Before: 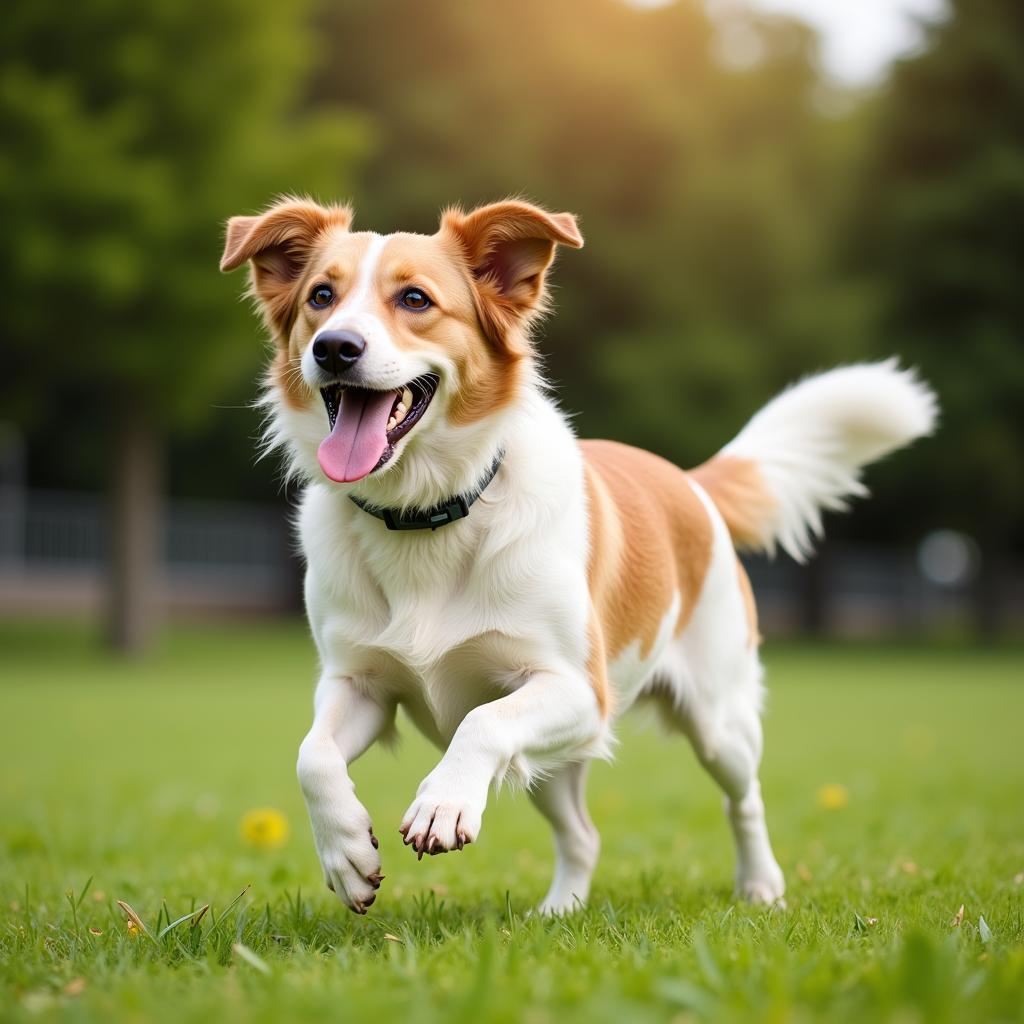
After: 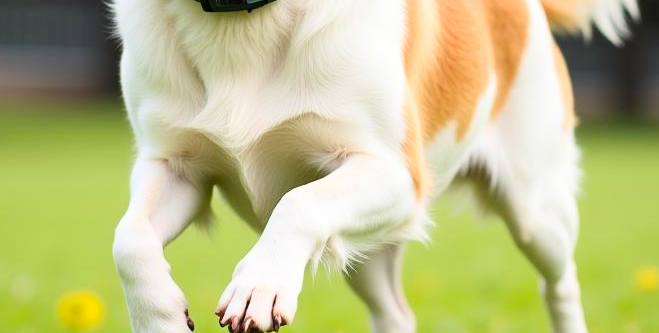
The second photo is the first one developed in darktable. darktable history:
contrast brightness saturation: contrast 0.203, brightness 0.155, saturation 0.23
crop: left 18.005%, top 50.637%, right 17.572%, bottom 16.813%
